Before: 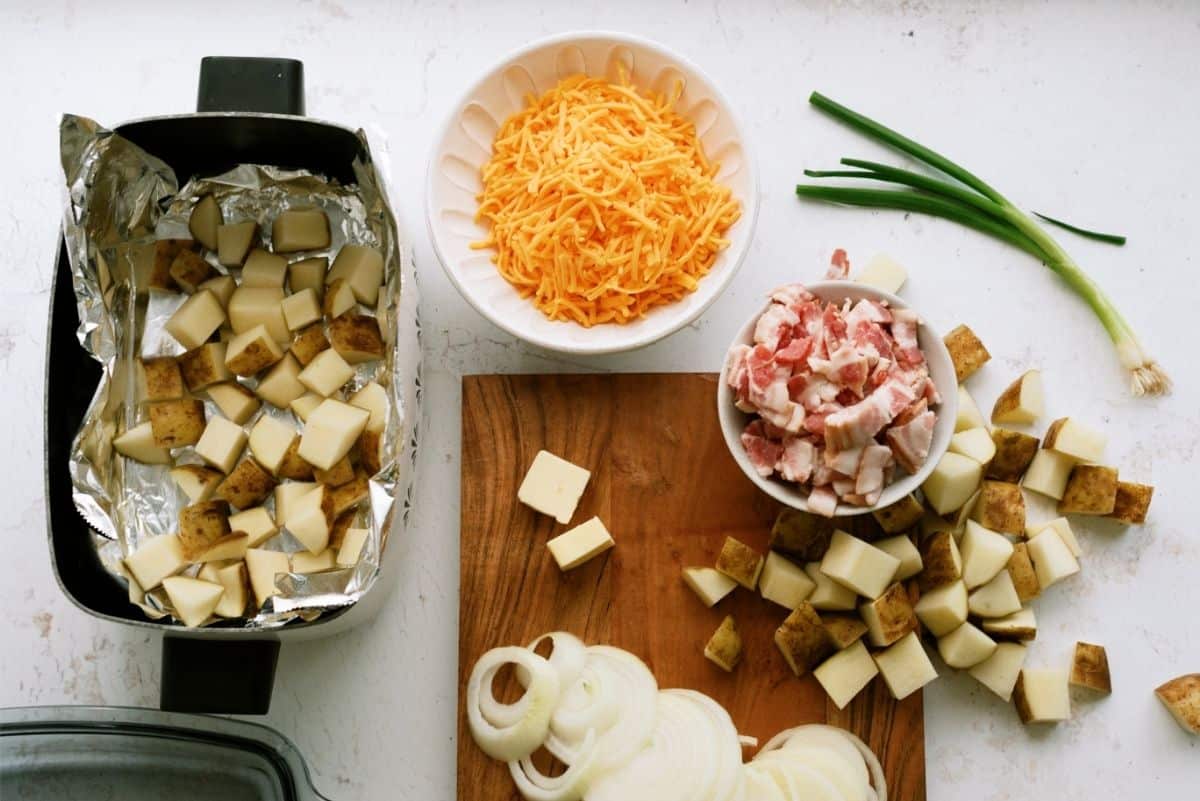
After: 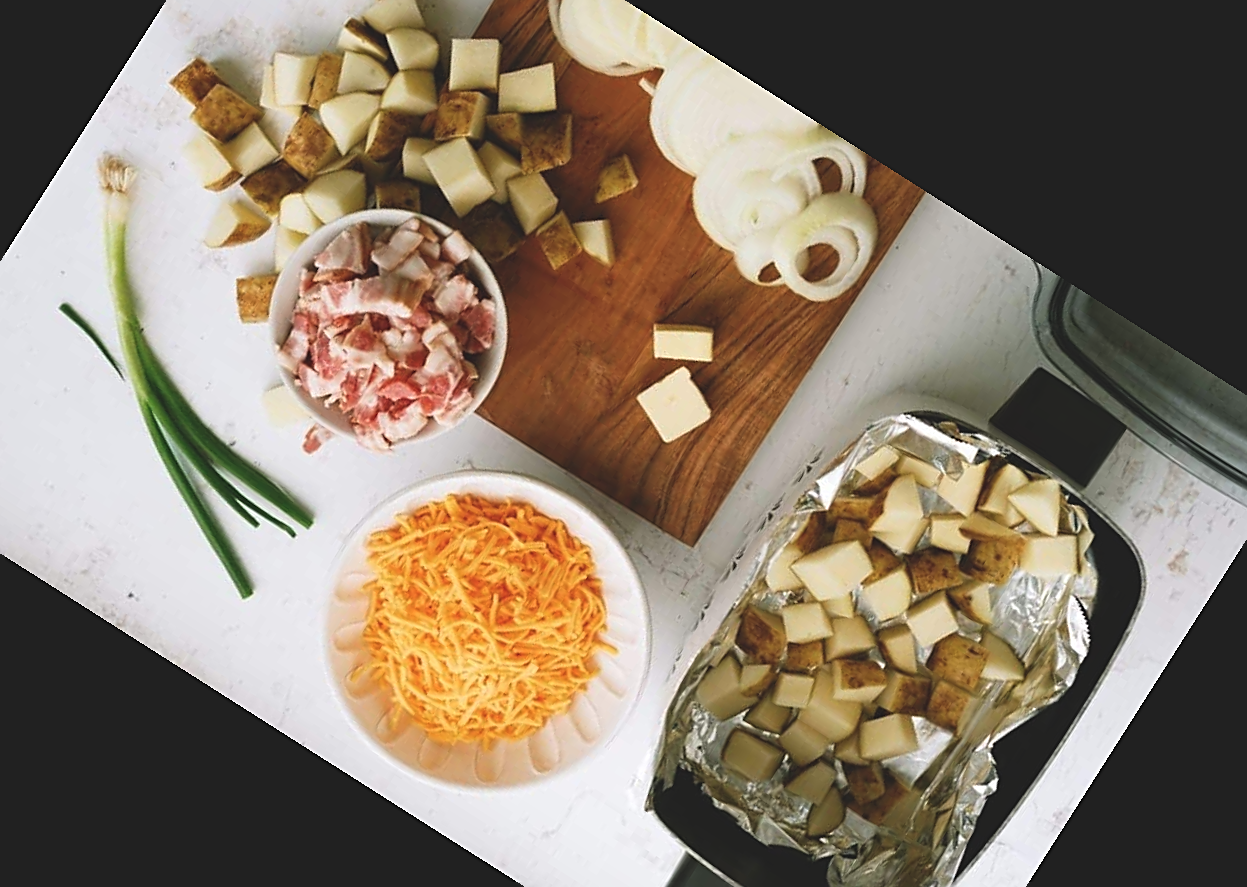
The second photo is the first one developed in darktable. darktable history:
sharpen: on, module defaults
color calibration: illuminant same as pipeline (D50), adaptation XYZ, x 0.346, y 0.358, temperature 5007.63 K
tone equalizer: on, module defaults
crop and rotate: angle 147.55°, left 9.12%, top 15.667%, right 4.382%, bottom 17.084%
exposure: black level correction -0.016, compensate highlight preservation false
